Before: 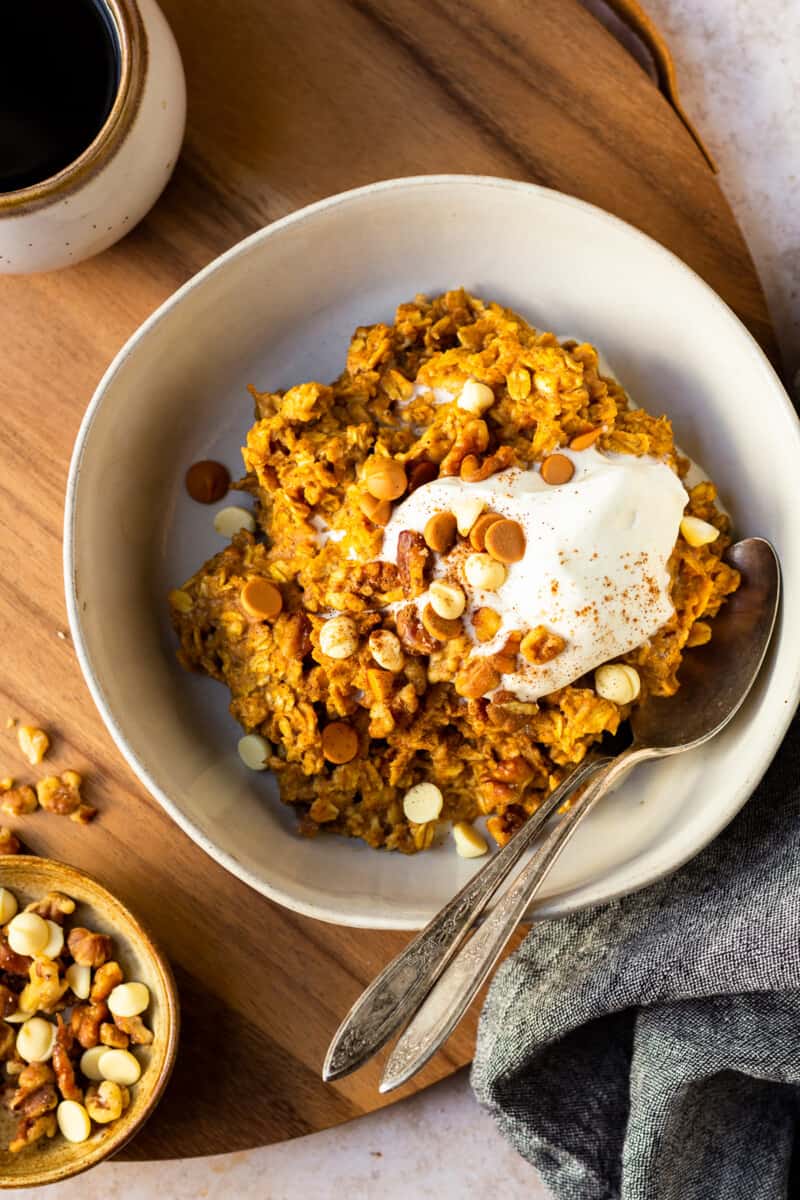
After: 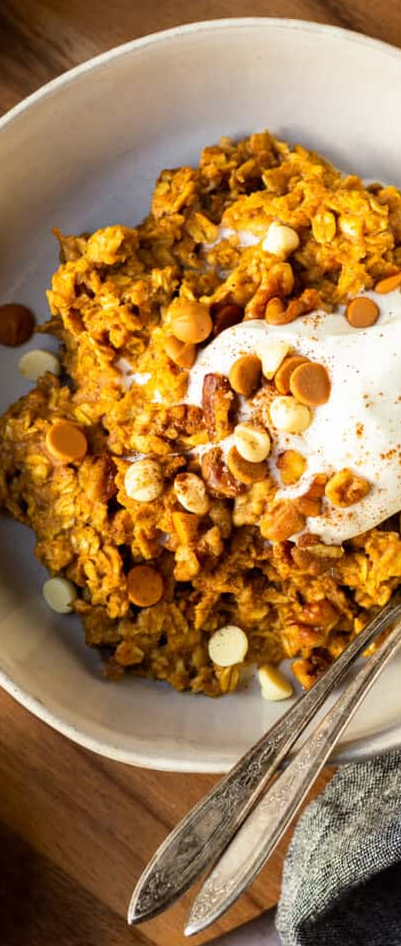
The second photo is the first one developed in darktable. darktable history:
crop and rotate: angle 0.022°, left 24.388%, top 13.137%, right 25.439%, bottom 7.913%
